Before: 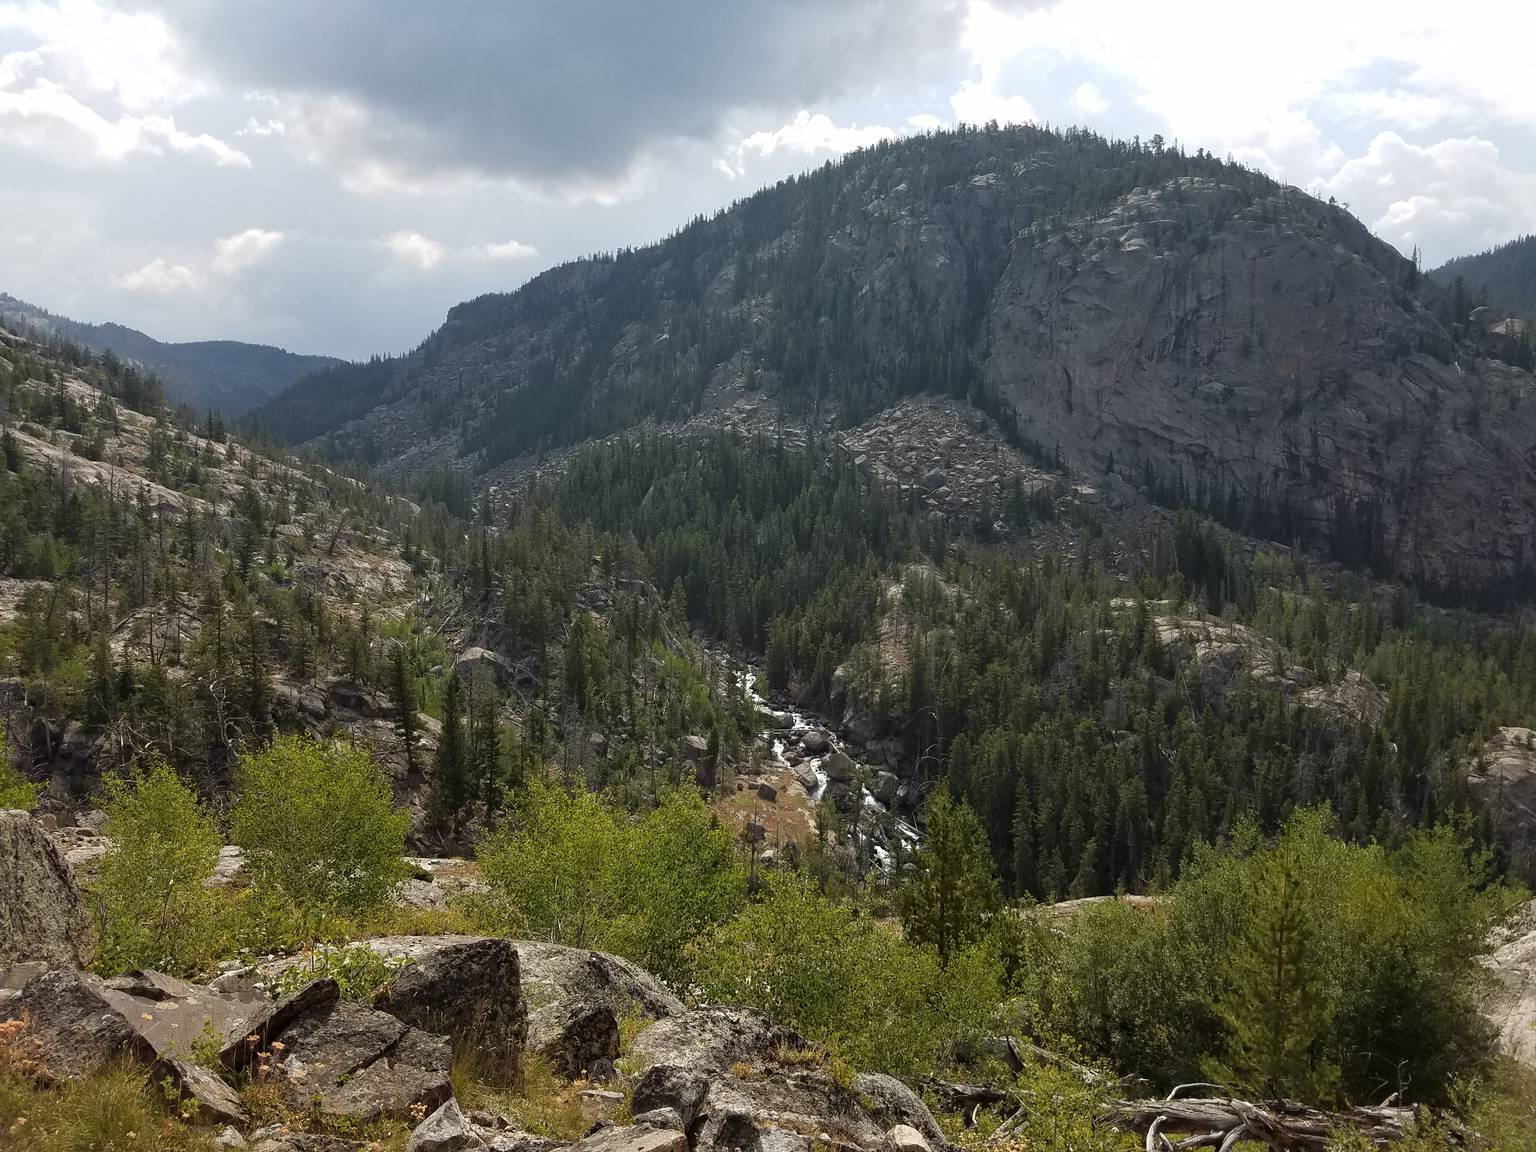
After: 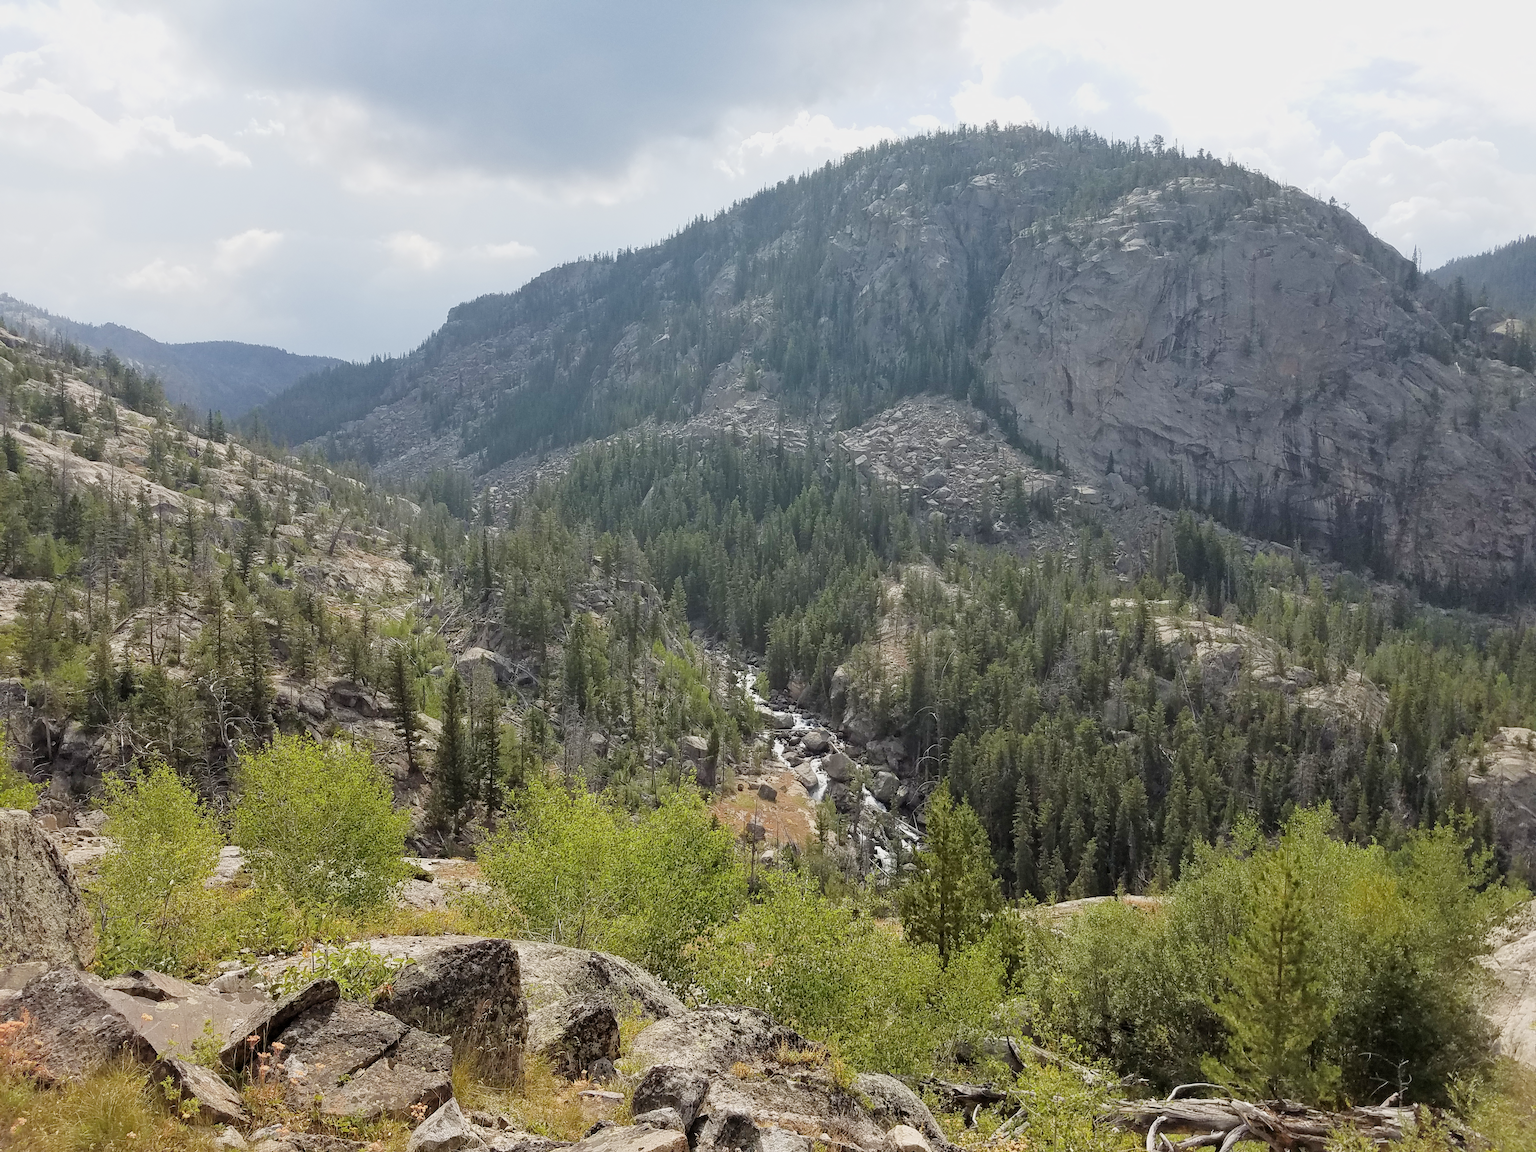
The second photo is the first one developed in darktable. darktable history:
exposure: black level correction 0, exposure 1.199 EV, compensate highlight preservation false
filmic rgb: black relative exposure -8.78 EV, white relative exposure 4.98 EV, threshold 3.04 EV, target black luminance 0%, hardness 3.77, latitude 66.19%, contrast 0.833, shadows ↔ highlights balance 19.98%, contrast in shadows safe, enable highlight reconstruction true
